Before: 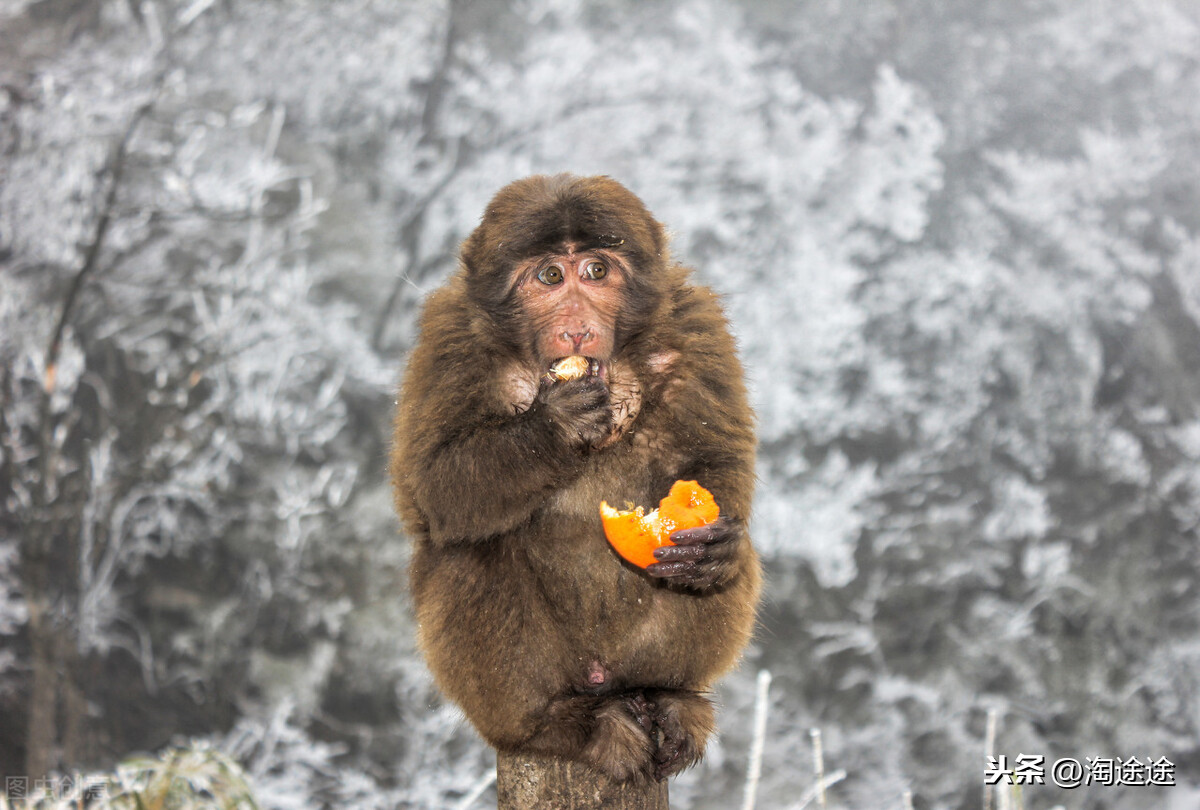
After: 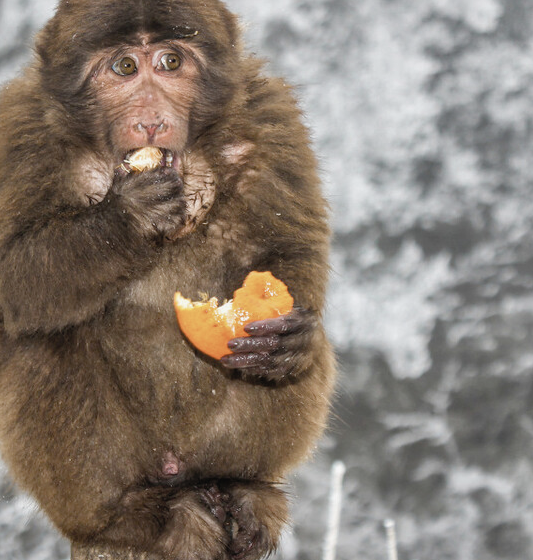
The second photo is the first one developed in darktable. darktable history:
shadows and highlights: low approximation 0.01, soften with gaussian
contrast brightness saturation: contrast -0.053, saturation -0.395
crop: left 35.508%, top 25.89%, right 20.044%, bottom 3.42%
color balance rgb: perceptual saturation grading › global saturation 19.314%, perceptual saturation grading › highlights -25.717%, perceptual saturation grading › shadows 50.16%, global vibrance 20%
